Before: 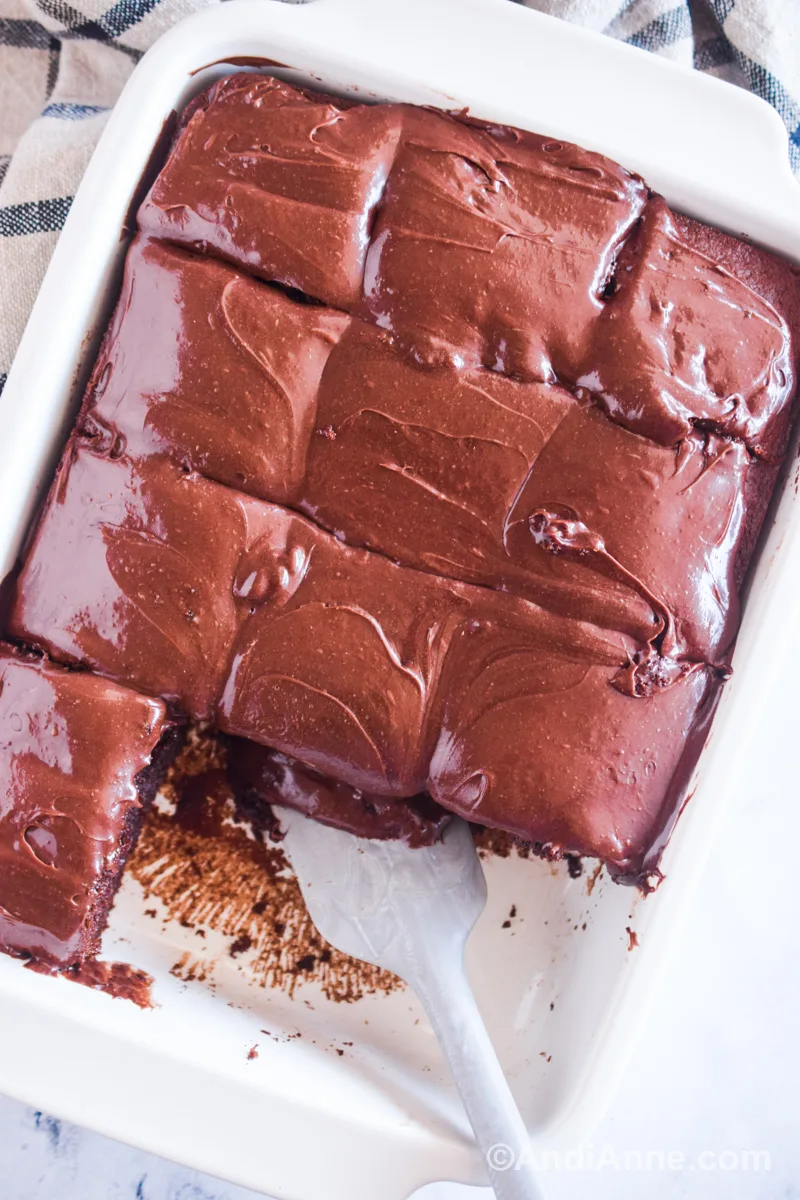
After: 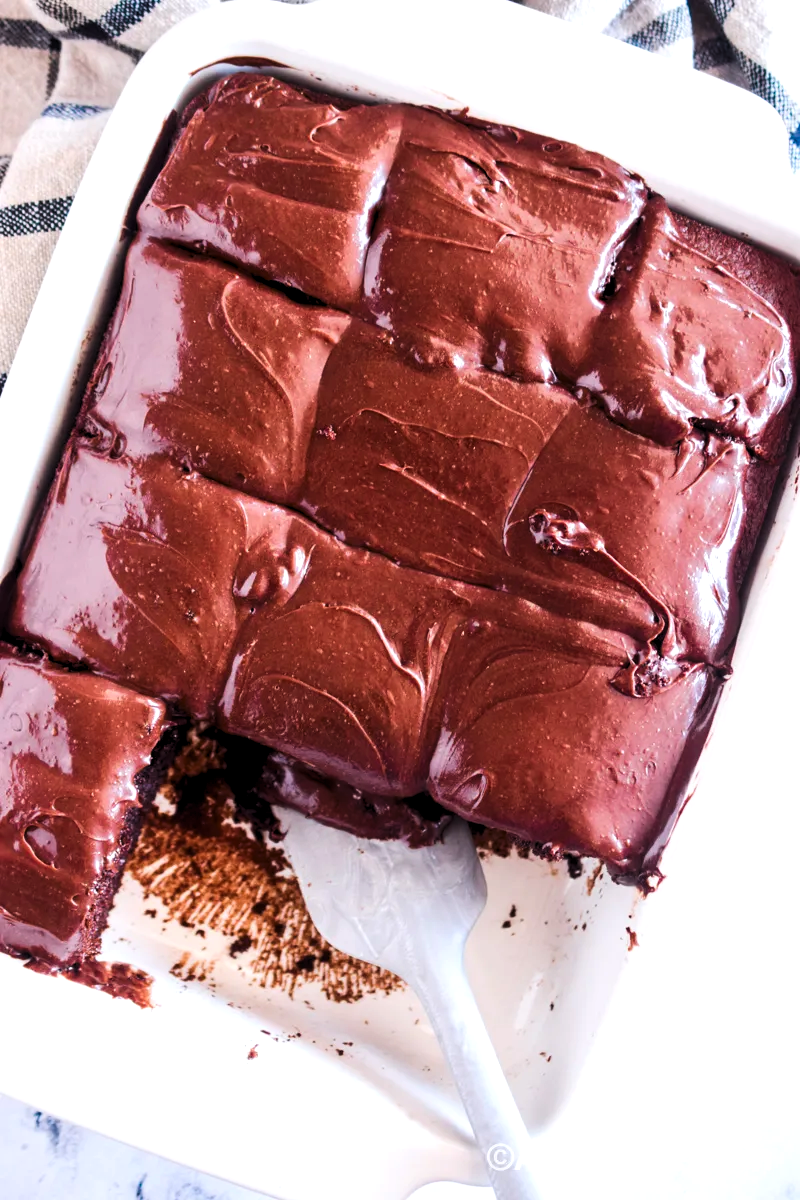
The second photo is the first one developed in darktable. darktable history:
contrast brightness saturation: contrast 0.13, brightness -0.047, saturation 0.161
levels: levels [0.062, 0.494, 0.925]
